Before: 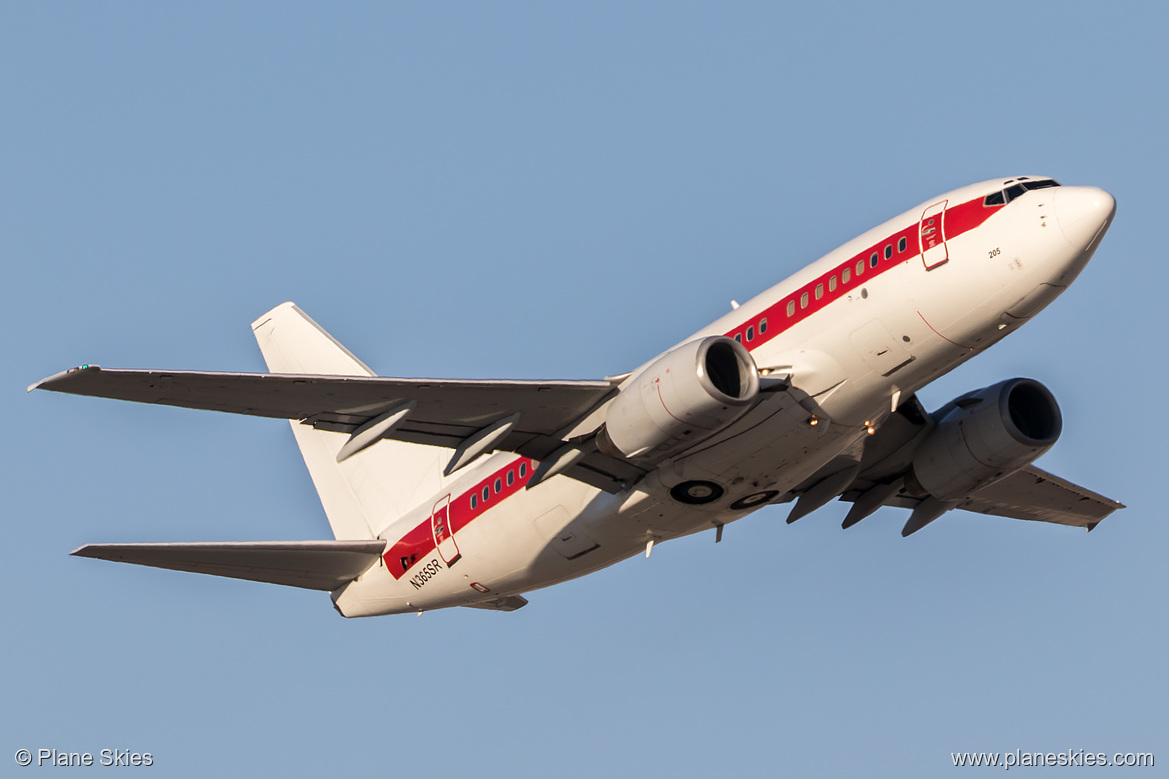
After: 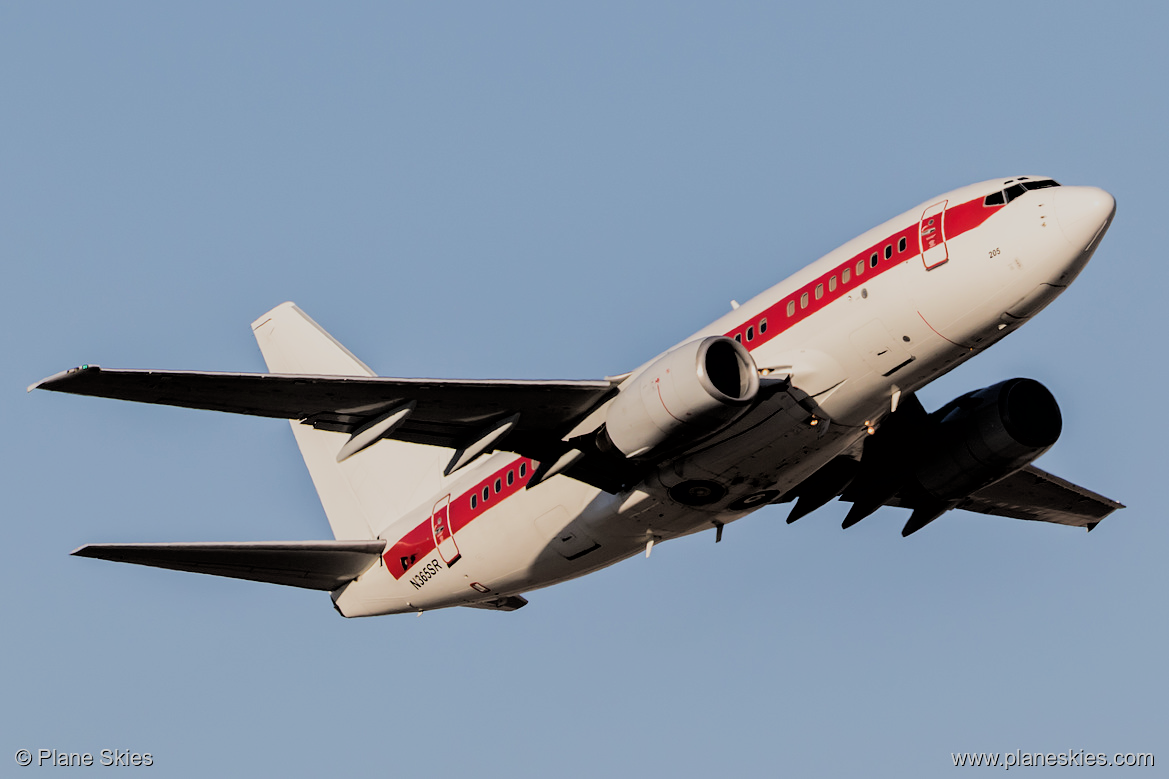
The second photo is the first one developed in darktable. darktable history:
filmic rgb: black relative exposure -2.91 EV, white relative exposure 4.56 EV, hardness 1.74, contrast 1.262
